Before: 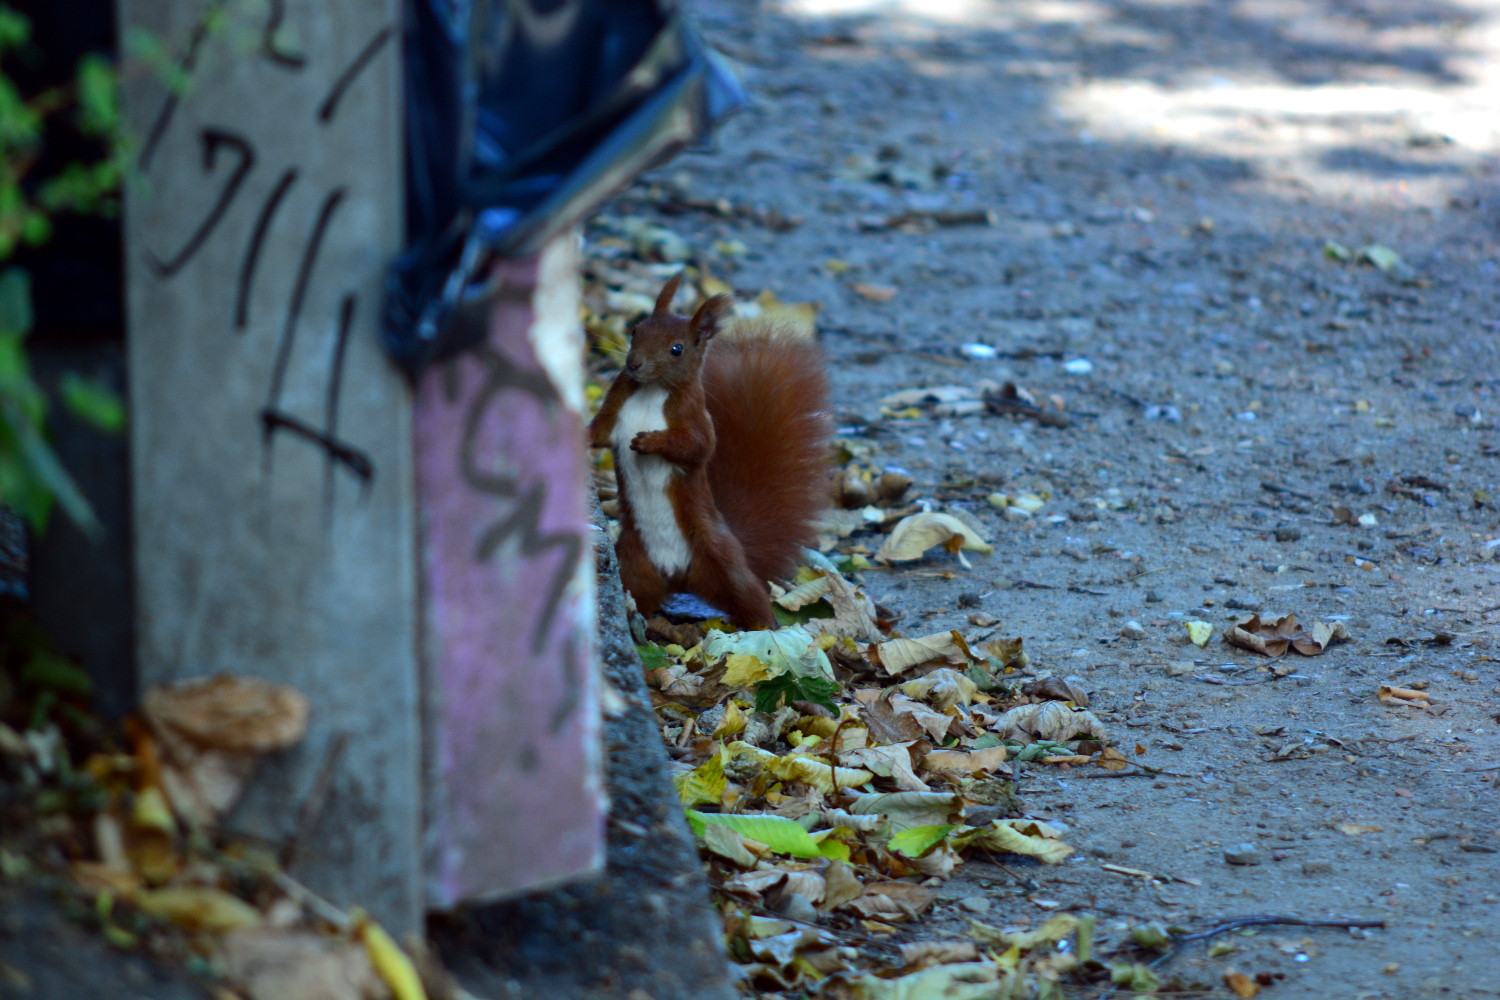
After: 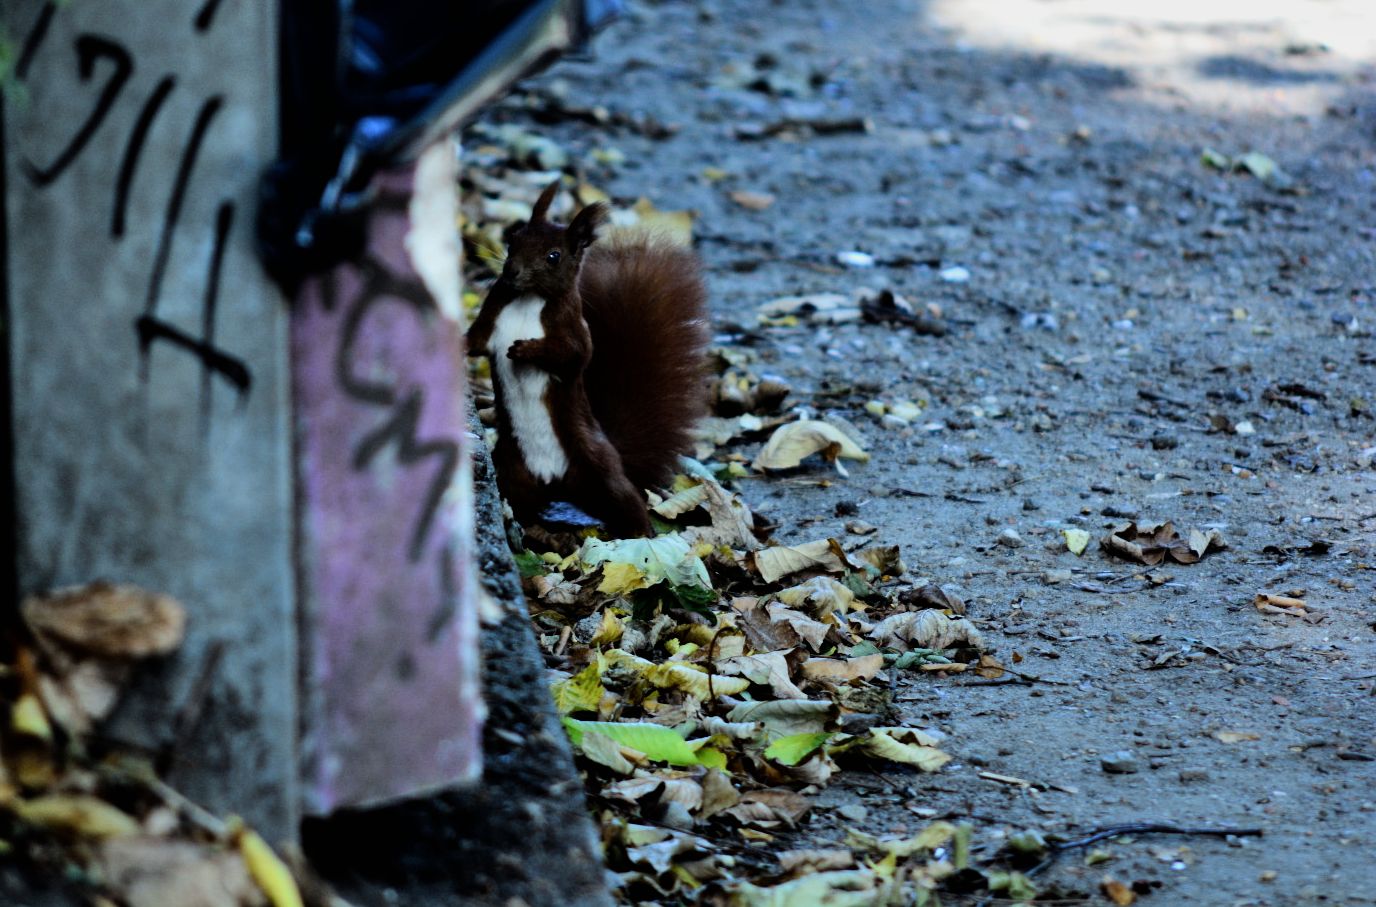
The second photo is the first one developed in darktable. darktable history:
filmic rgb: black relative exposure -5 EV, white relative exposure 3.5 EV, hardness 3.19, contrast 1.5, highlights saturation mix -50%
crop and rotate: left 8.262%, top 9.226%
shadows and highlights: shadows 37.27, highlights -28.18, soften with gaussian
